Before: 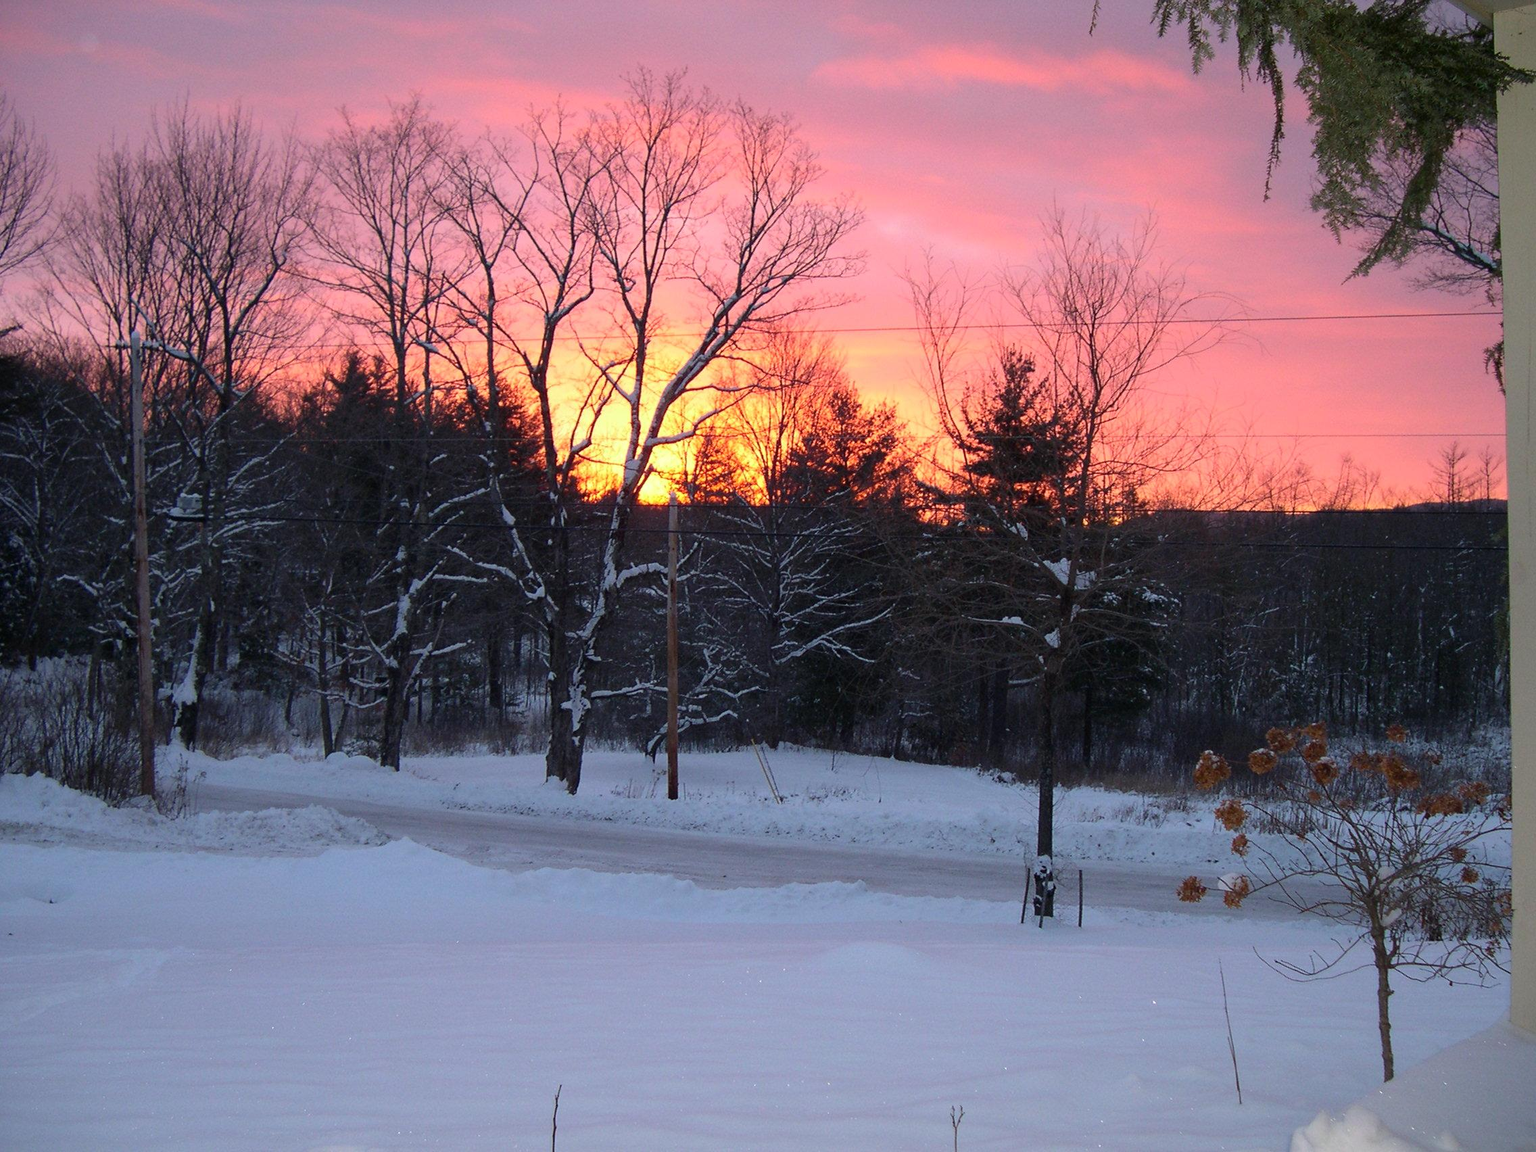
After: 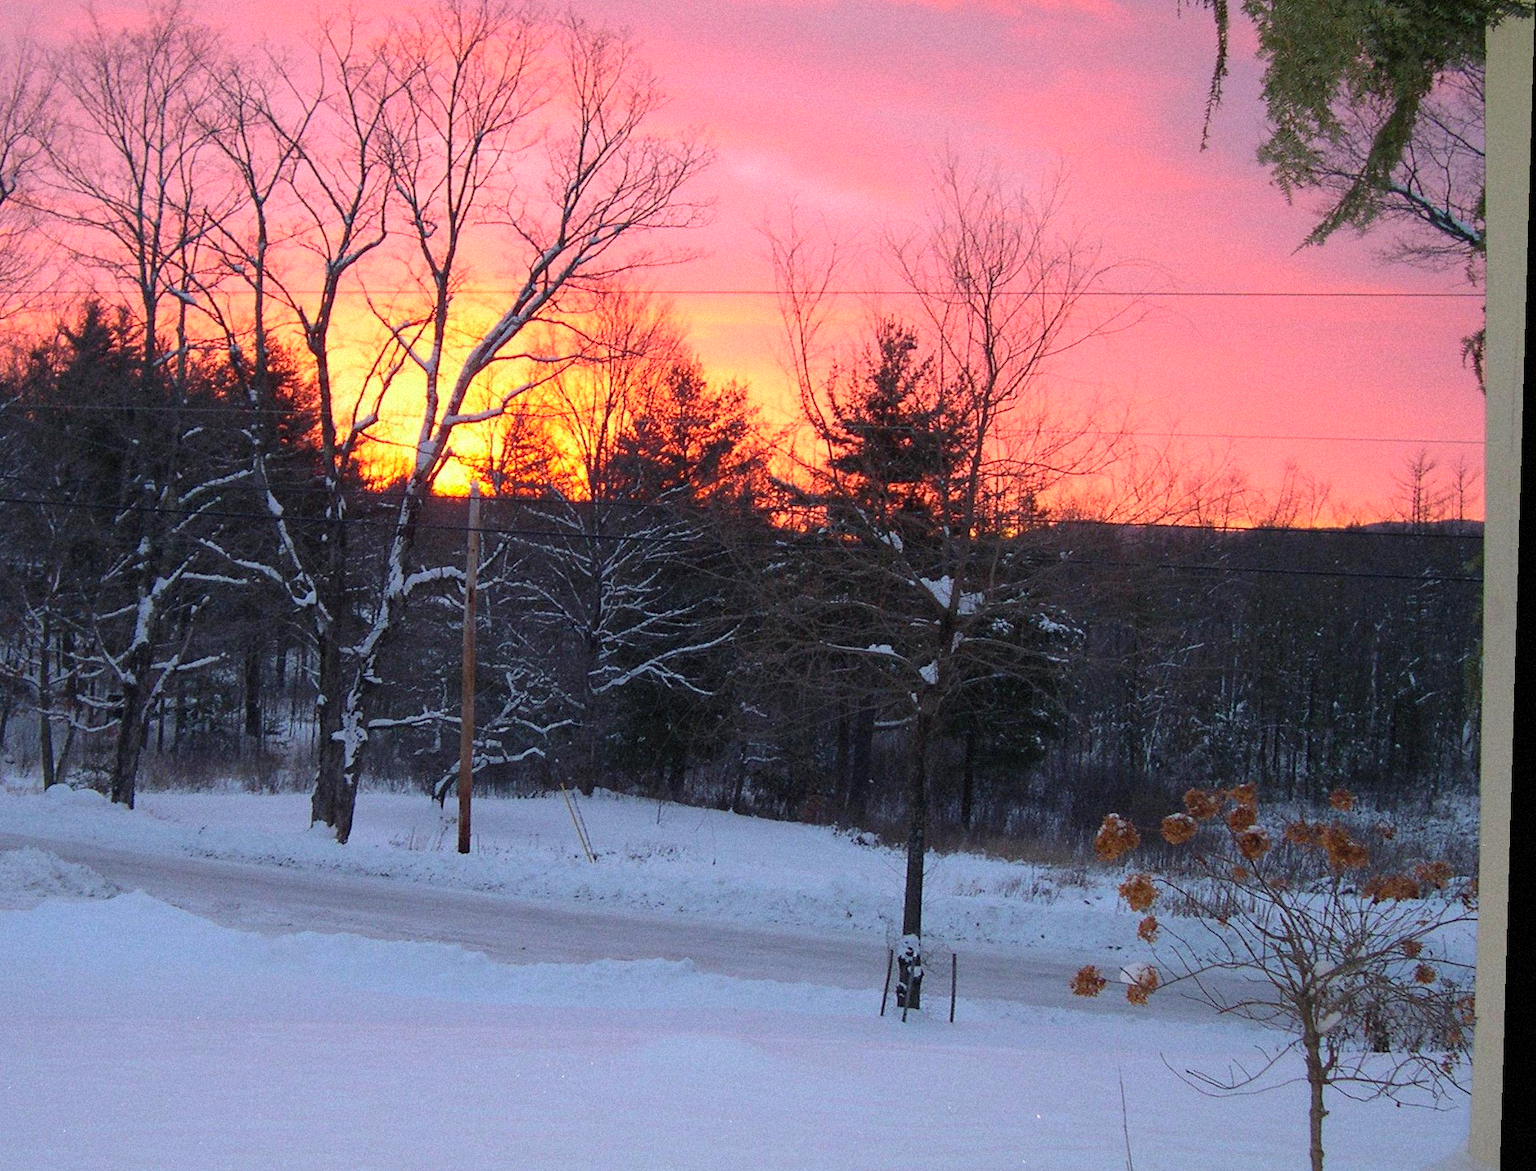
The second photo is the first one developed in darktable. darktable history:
grain: mid-tones bias 0%
crop: left 19.159%, top 9.58%, bottom 9.58%
contrast brightness saturation: brightness 0.09, saturation 0.19
rotate and perspective: rotation 1.72°, automatic cropping off
